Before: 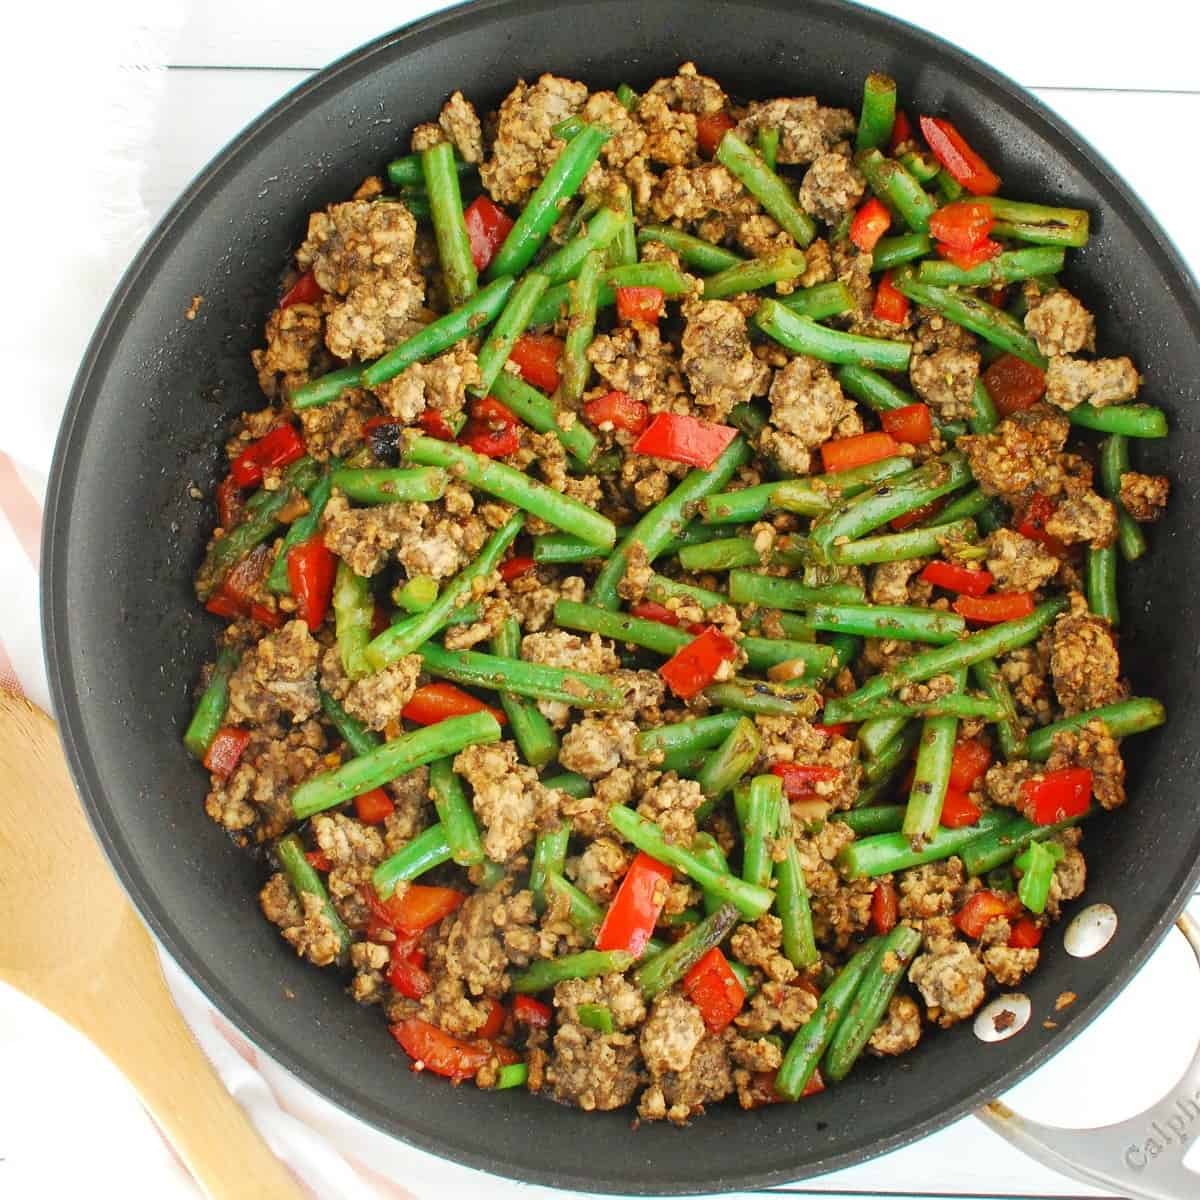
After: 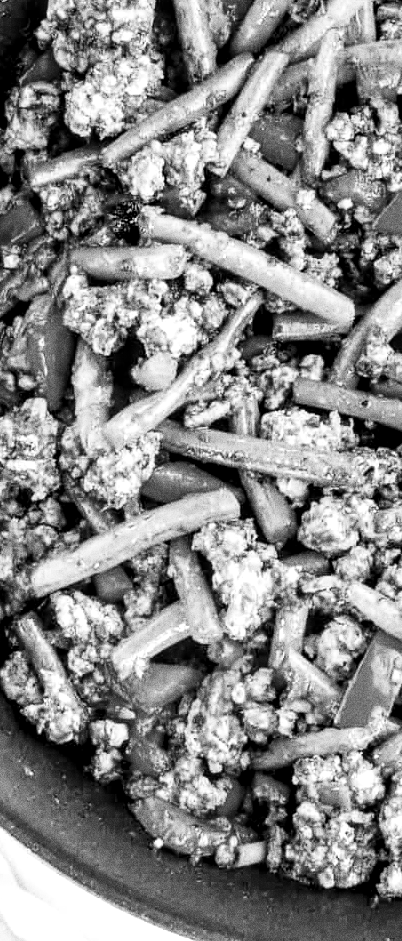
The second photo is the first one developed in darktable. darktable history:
local contrast: detail 150%
shadows and highlights: shadows 30.63, highlights -63.22, shadows color adjustment 98%, highlights color adjustment 58.61%, soften with gaussian
grain: coarseness 0.09 ISO, strength 40%
exposure: exposure -0.048 EV, compensate highlight preservation false
crop and rotate: left 21.77%, top 18.528%, right 44.676%, bottom 2.997%
levels: levels [0, 0.618, 1]
base curve: curves: ch0 [(0, 0.003) (0.001, 0.002) (0.006, 0.004) (0.02, 0.022) (0.048, 0.086) (0.094, 0.234) (0.162, 0.431) (0.258, 0.629) (0.385, 0.8) (0.548, 0.918) (0.751, 0.988) (1, 1)], preserve colors none
monochrome: on, module defaults
